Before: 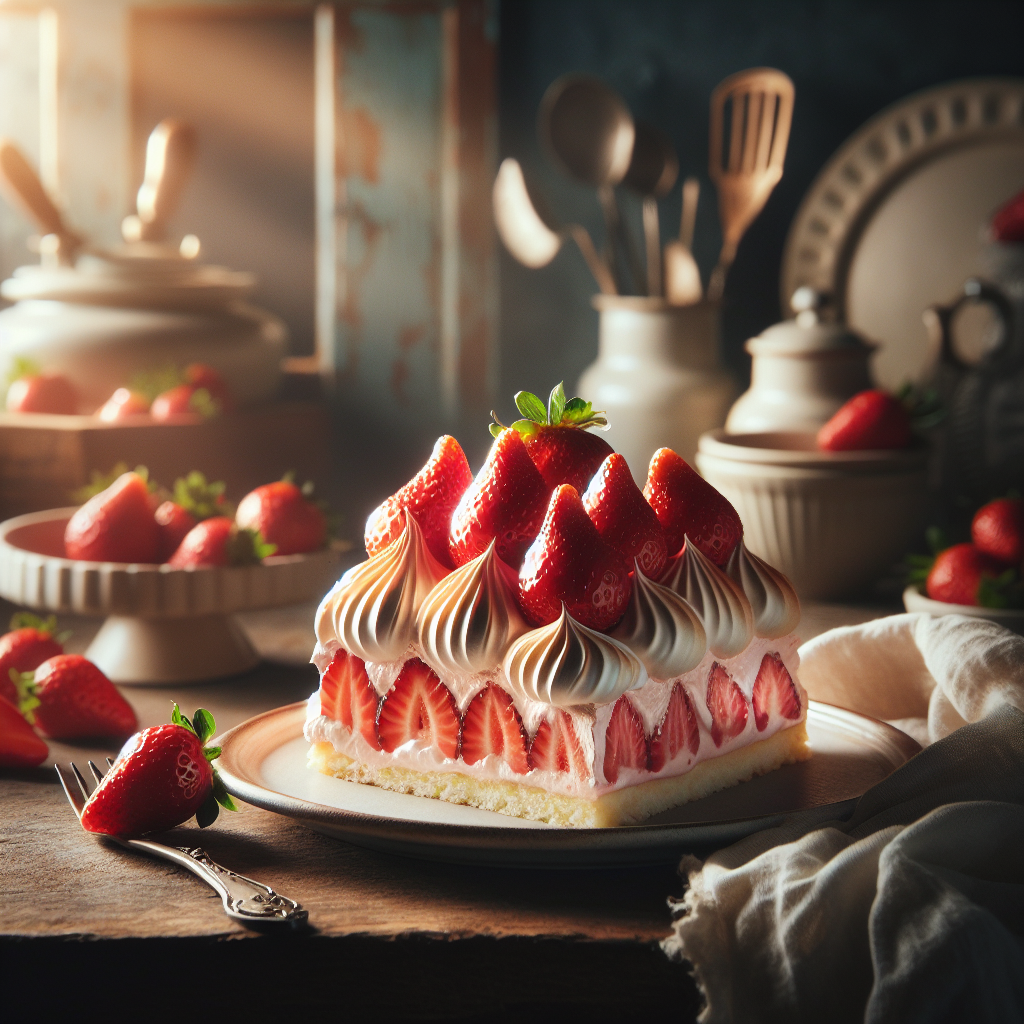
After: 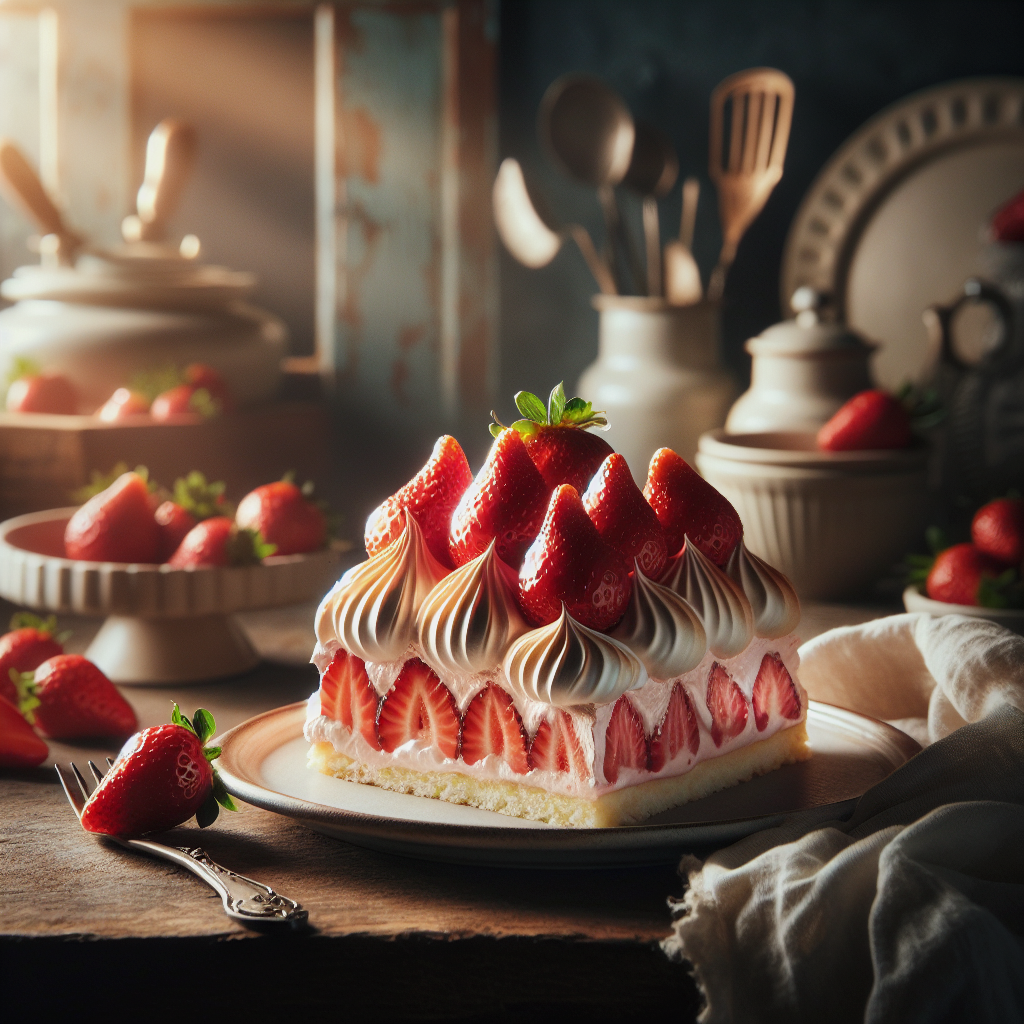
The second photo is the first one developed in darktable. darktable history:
exposure: exposure -0.25 EV, compensate highlight preservation false
local contrast: highlights 105%, shadows 100%, detail 119%, midtone range 0.2
